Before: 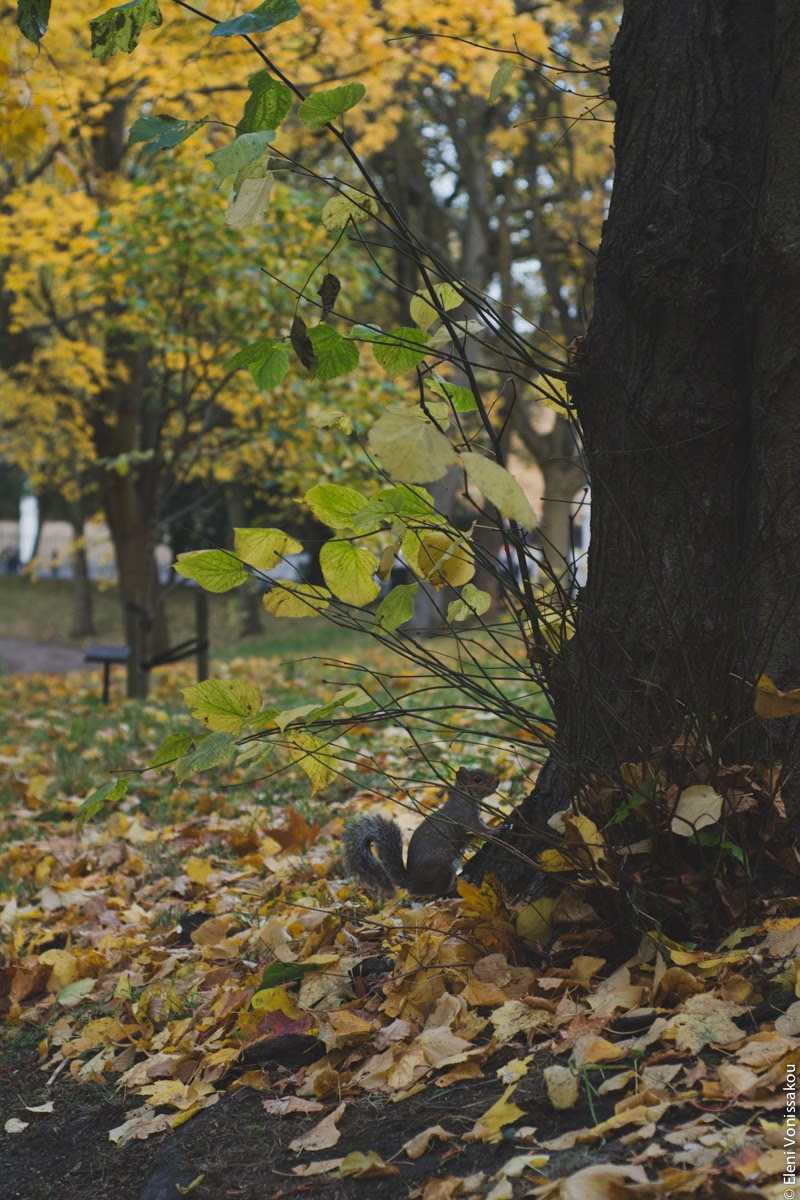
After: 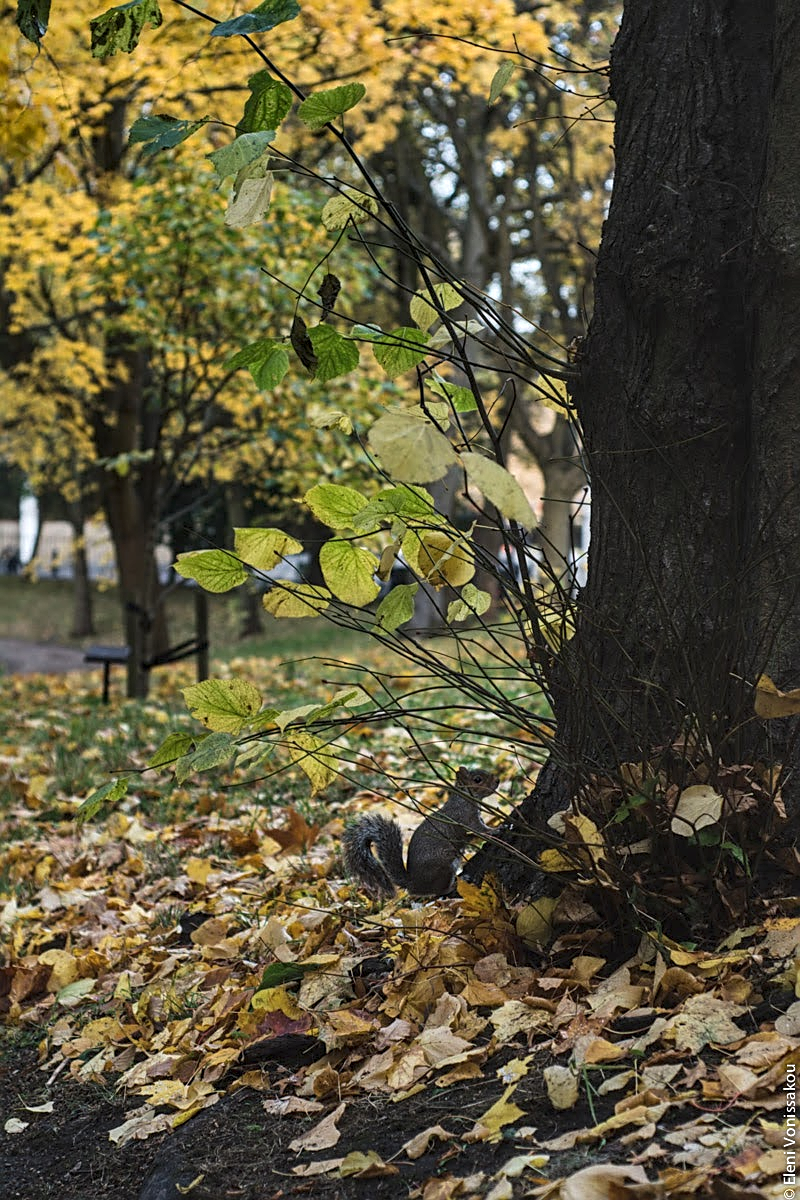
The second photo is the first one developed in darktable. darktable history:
local contrast: highlights 60%, shadows 60%, detail 160%
sharpen: amount 0.575
